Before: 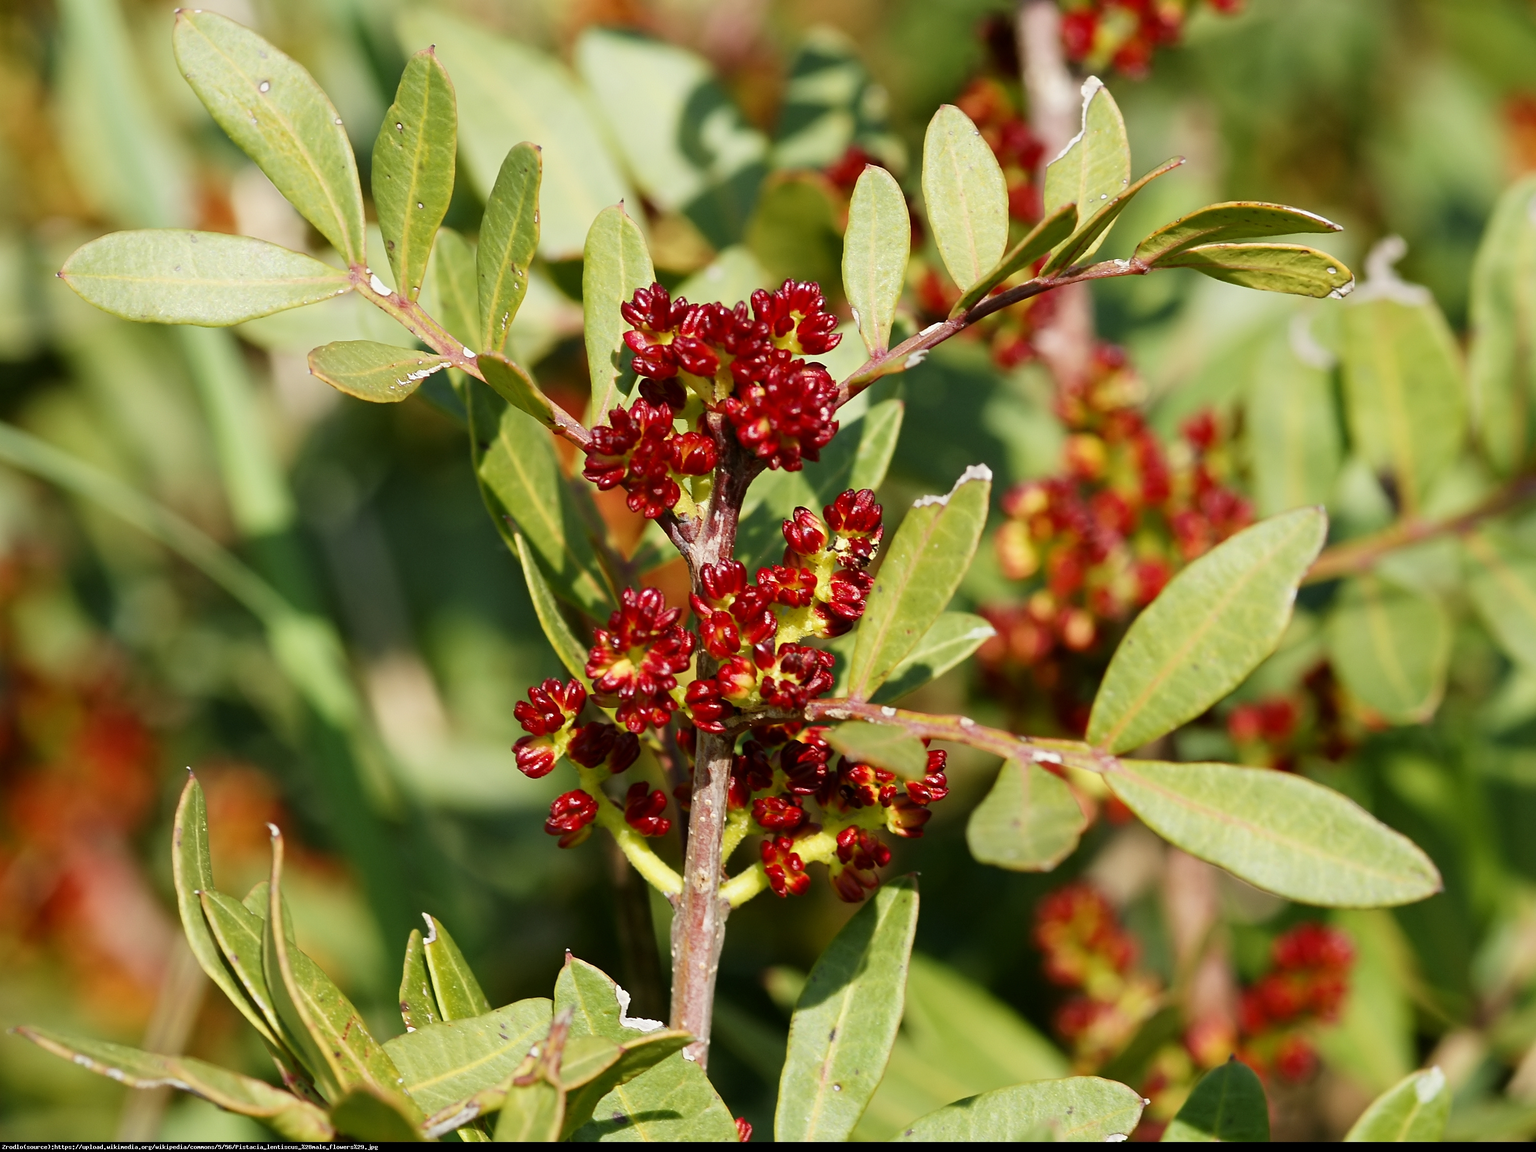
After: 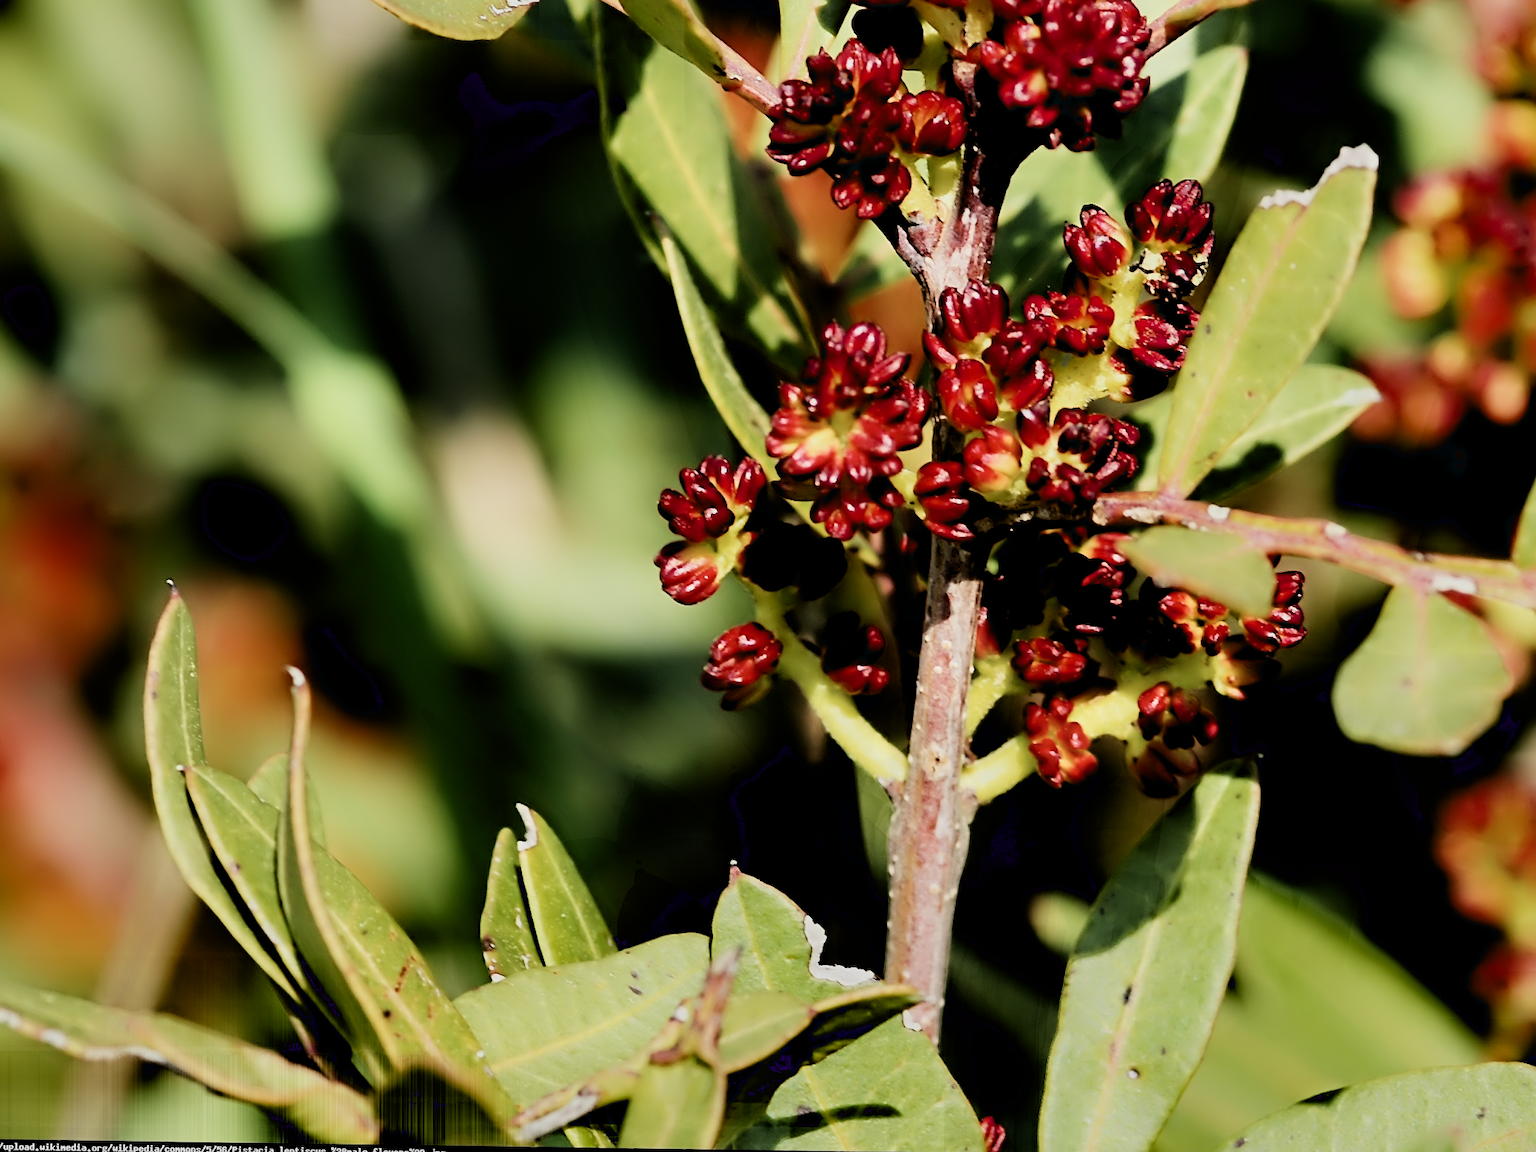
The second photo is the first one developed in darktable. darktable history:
crop and rotate: angle -0.82°, left 3.85%, top 31.828%, right 27.992%
contrast equalizer: y [[0.783, 0.666, 0.575, 0.77, 0.556, 0.501], [0.5 ×6], [0.5 ×6], [0, 0.02, 0.272, 0.399, 0.062, 0], [0 ×6]]
sharpen: amount 0.2
filmic rgb: black relative exposure -6.15 EV, white relative exposure 6.96 EV, hardness 2.23, color science v6 (2022)
